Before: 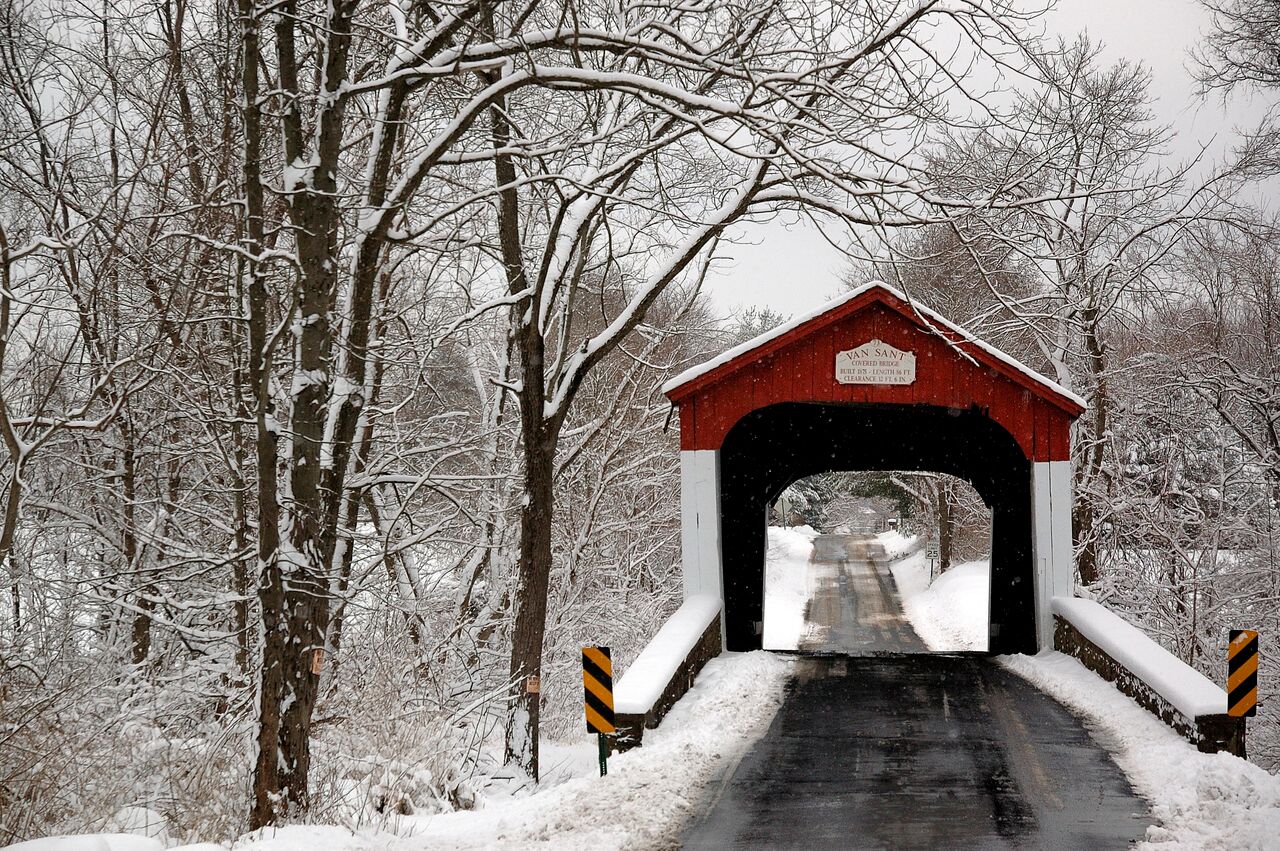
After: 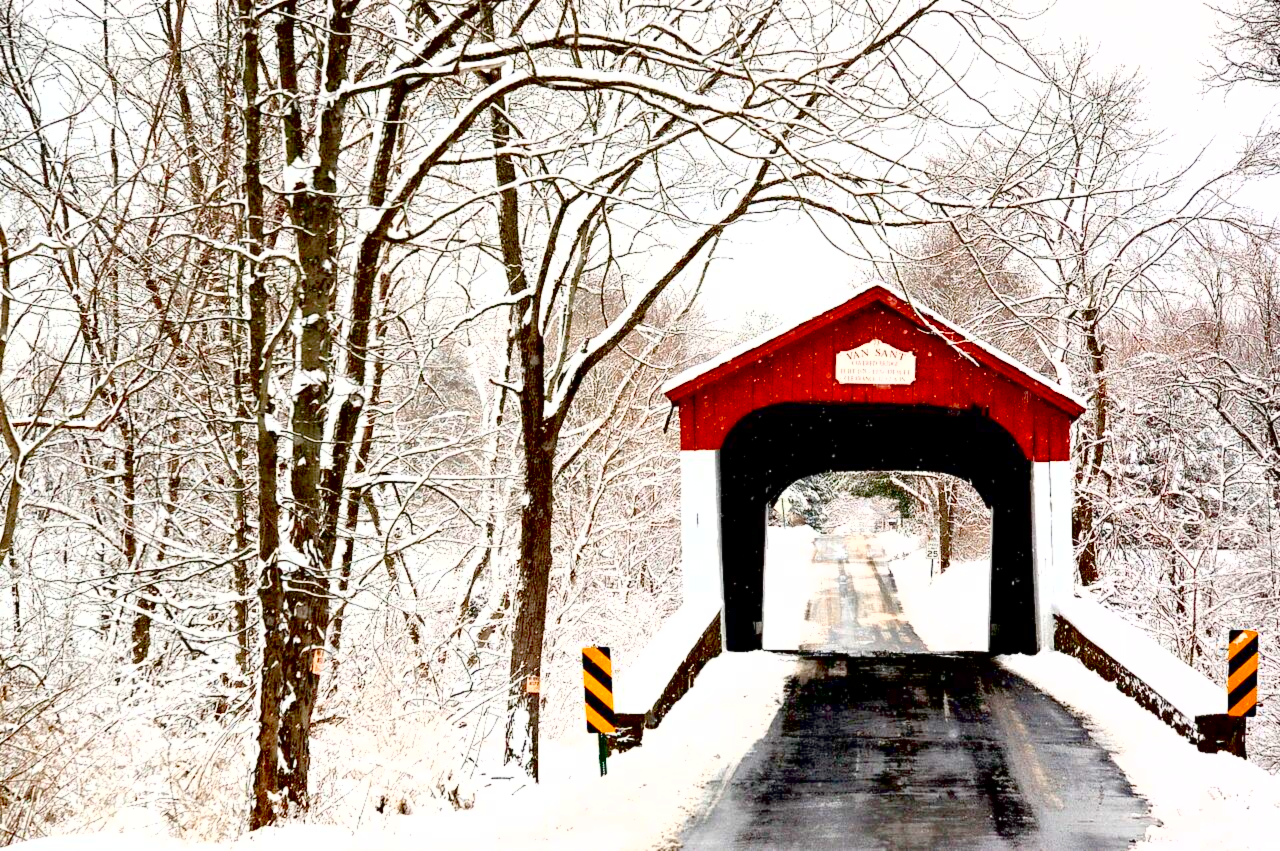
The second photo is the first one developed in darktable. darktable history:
lowpass: radius 0.5, unbound 0
exposure: black level correction 0.016, exposure 1.774 EV, compensate highlight preservation false
